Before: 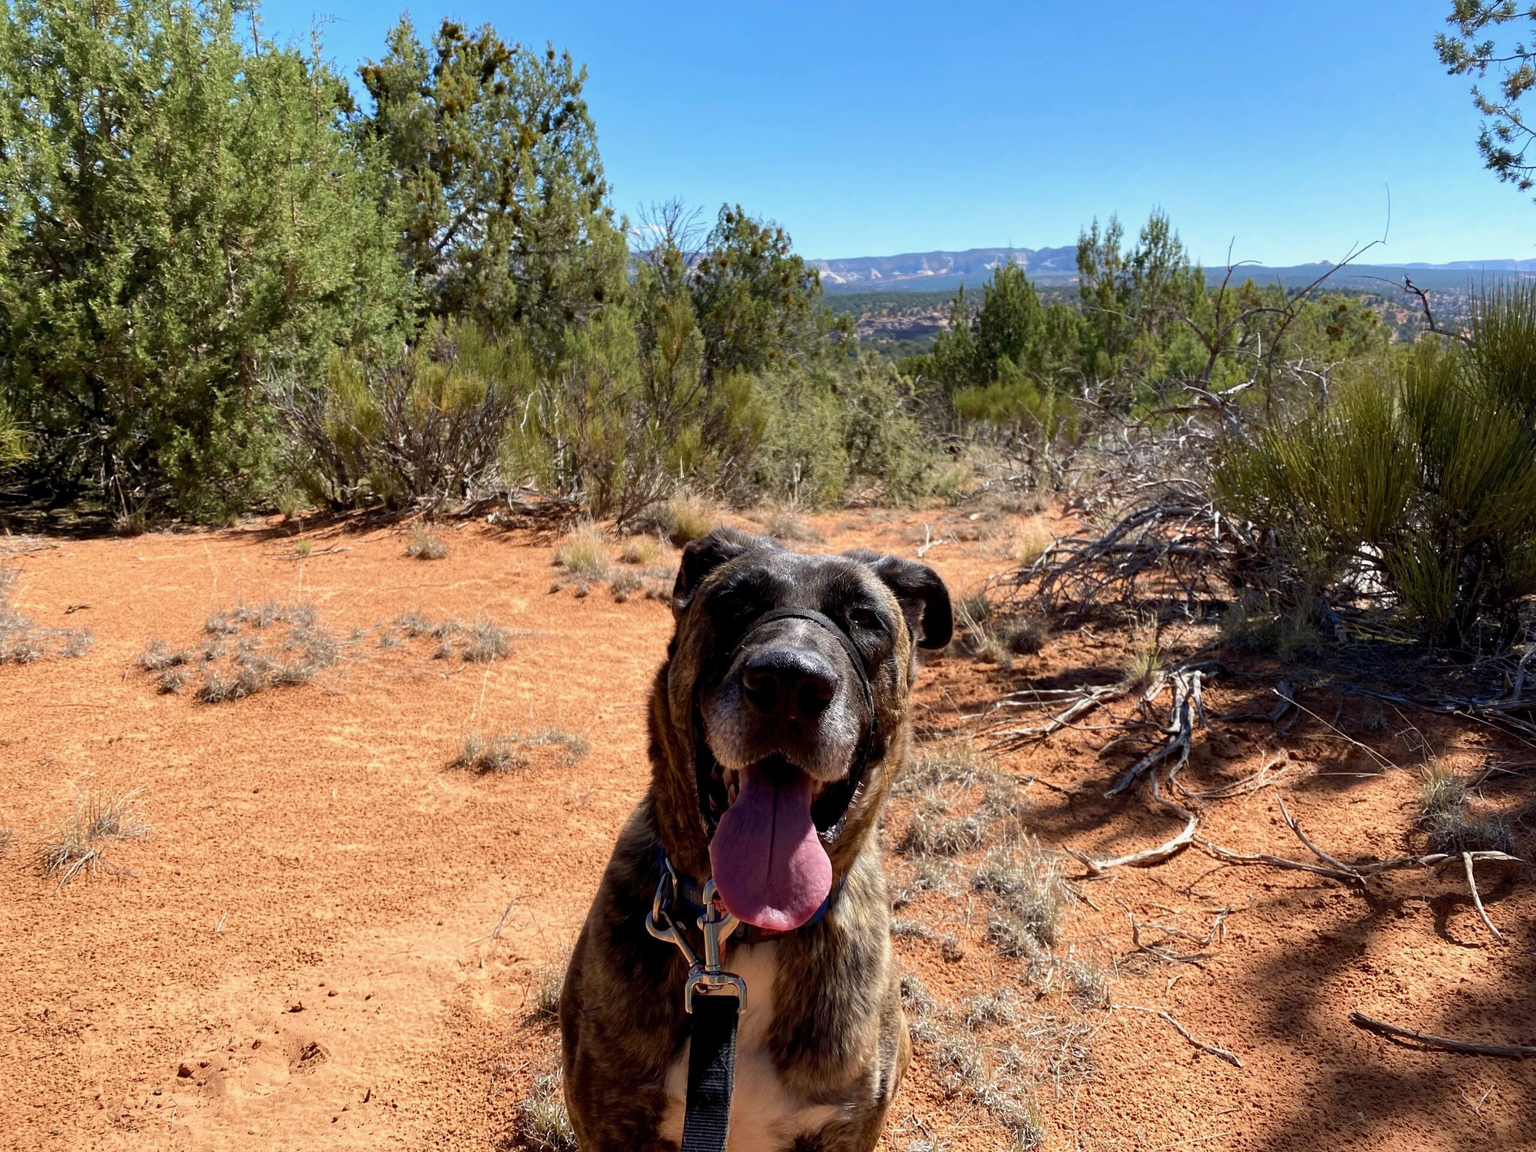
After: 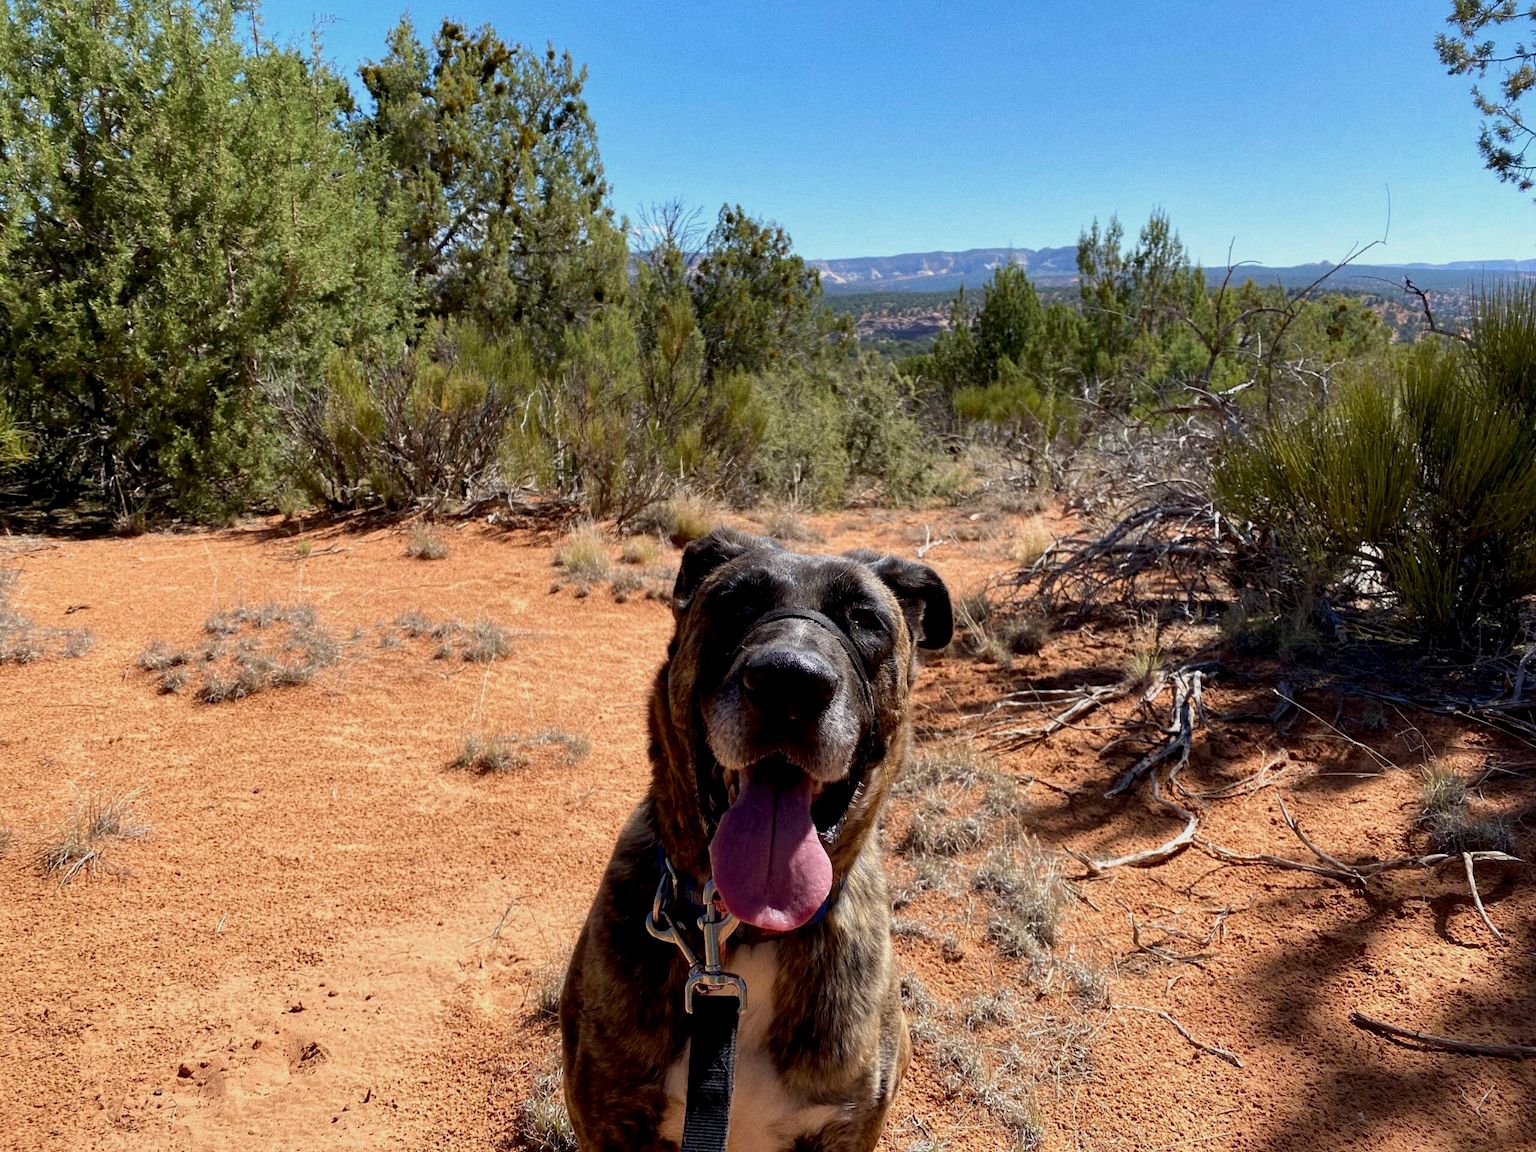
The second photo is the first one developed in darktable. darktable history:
grain: coarseness 0.09 ISO
exposure: exposure -0.177 EV, compensate highlight preservation false
